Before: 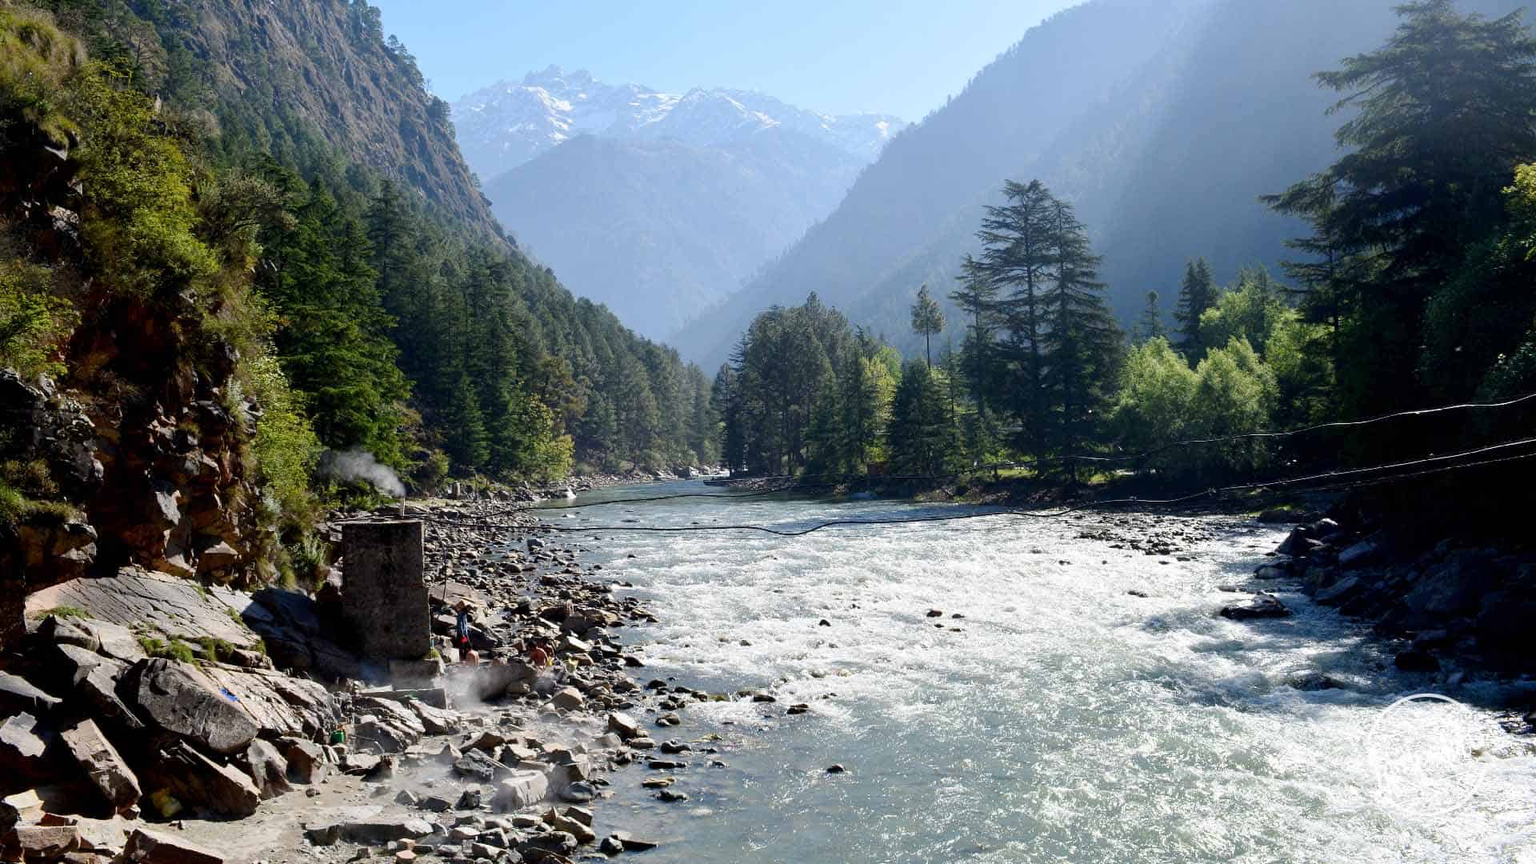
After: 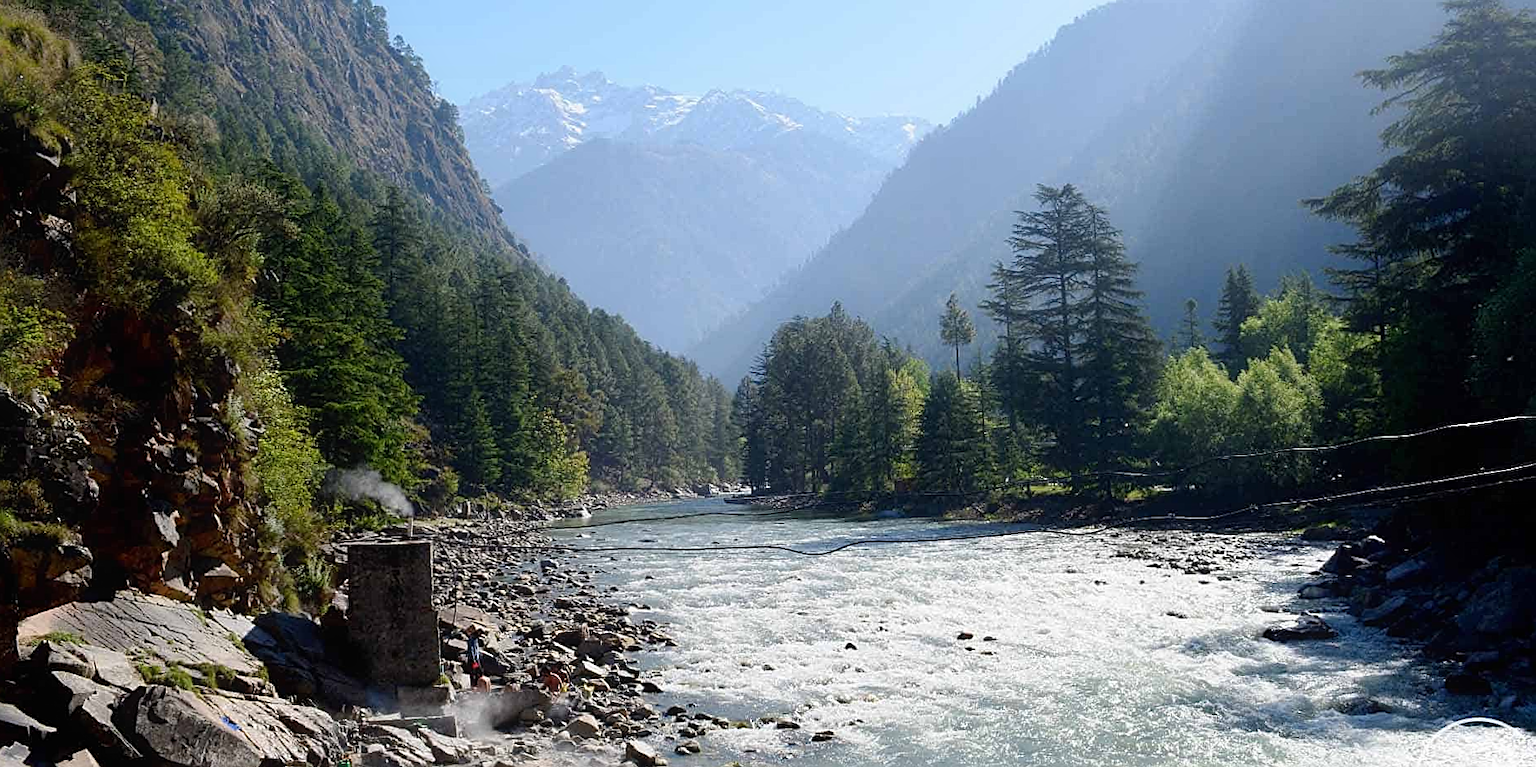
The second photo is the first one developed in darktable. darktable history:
contrast equalizer: y [[0.5, 0.488, 0.462, 0.461, 0.491, 0.5], [0.5 ×6], [0.5 ×6], [0 ×6], [0 ×6]]
sharpen: on, module defaults
crop and rotate: angle 0.2°, left 0.275%, right 3.127%, bottom 14.18%
